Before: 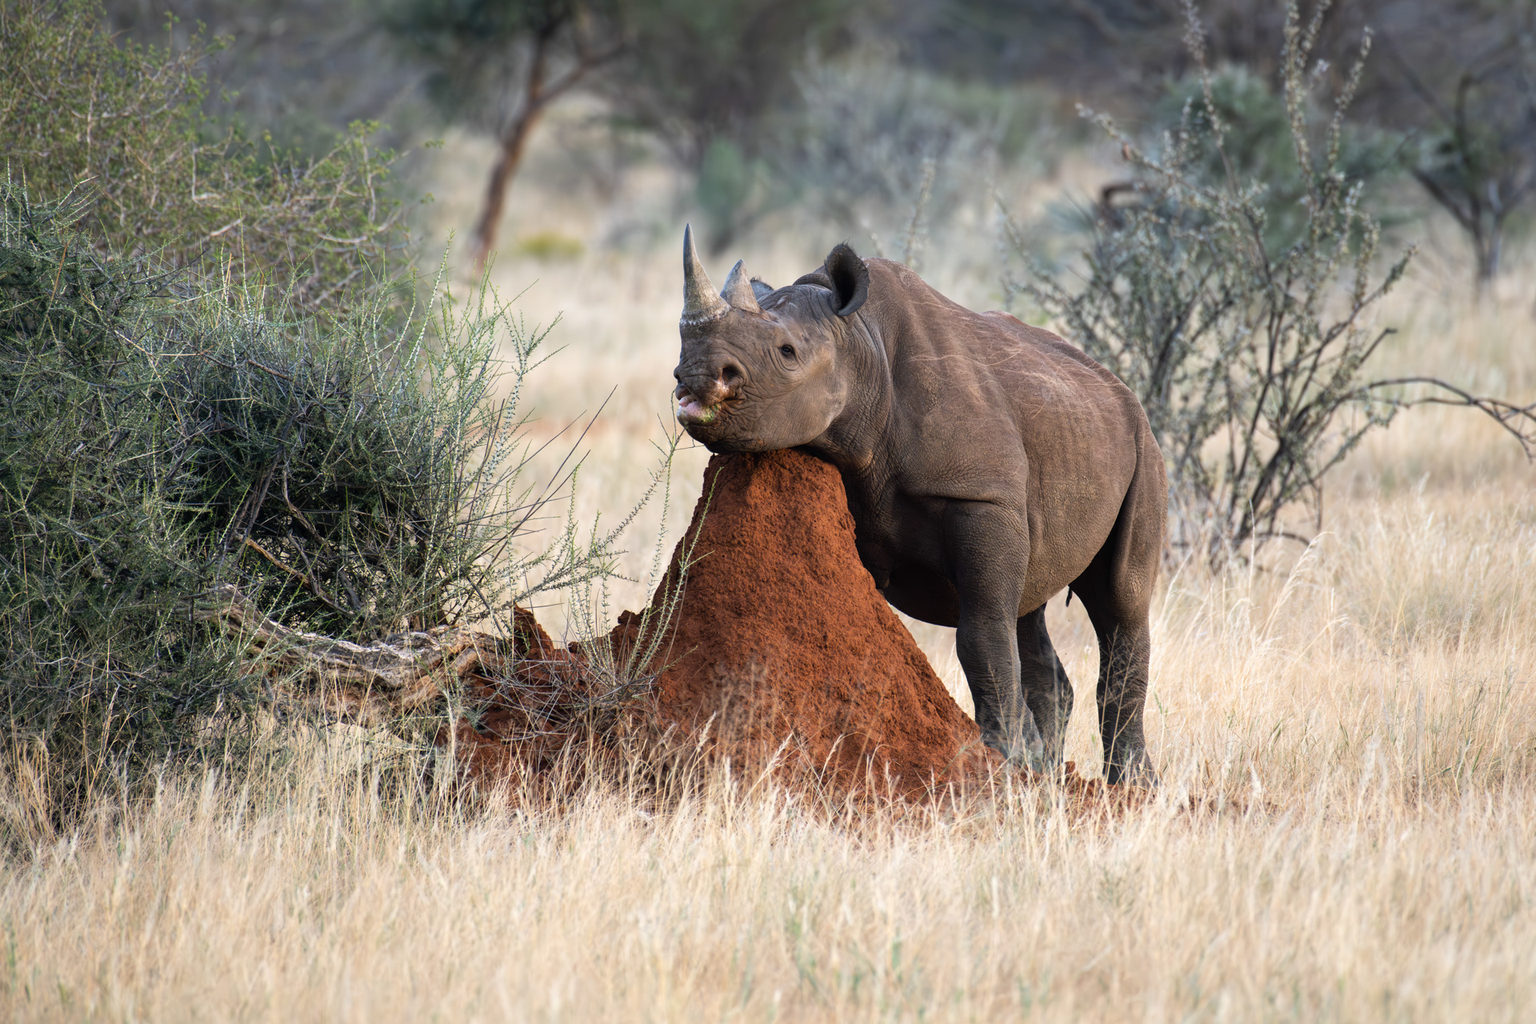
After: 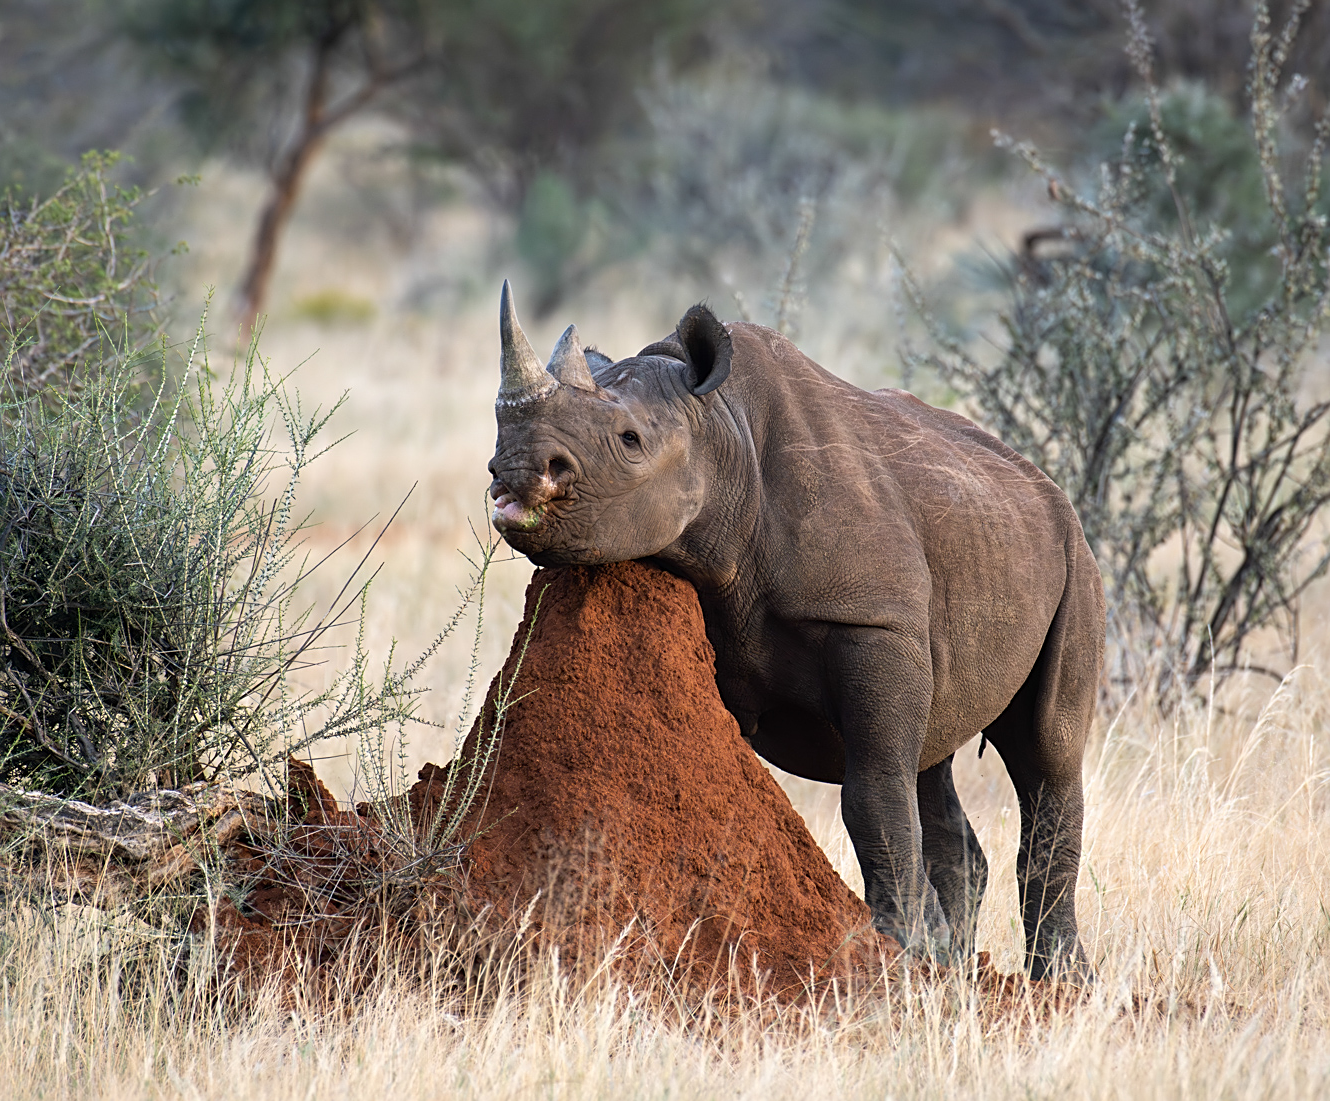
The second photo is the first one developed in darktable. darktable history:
sharpen: on, module defaults
crop: left 18.479%, right 12.2%, bottom 13.971%
